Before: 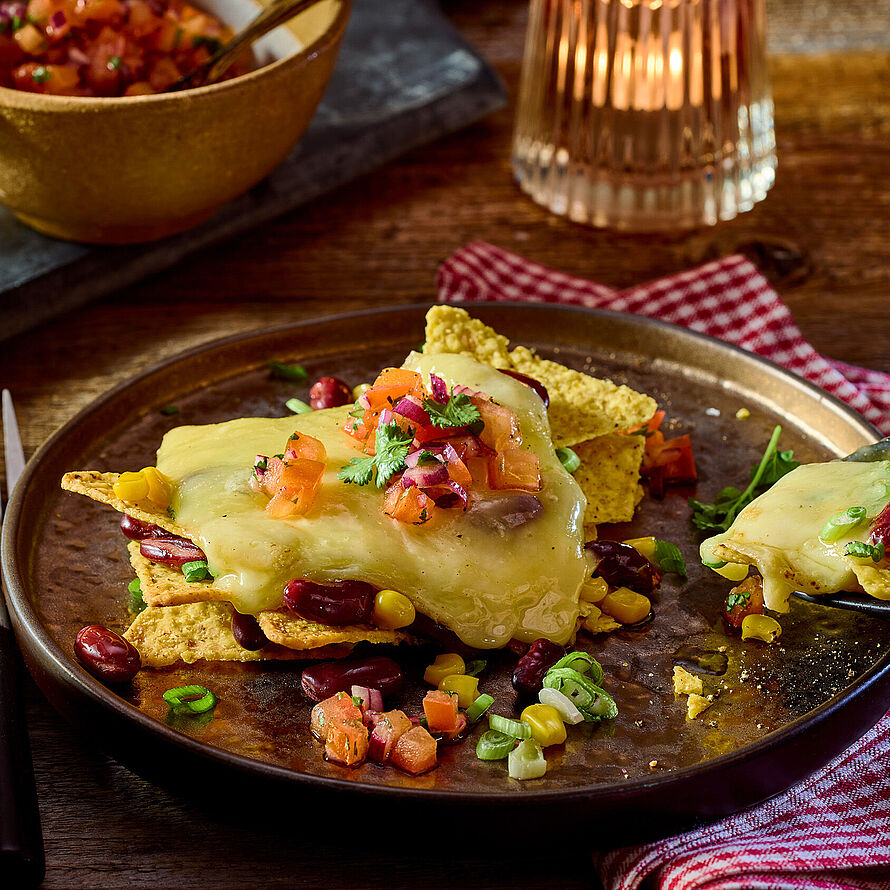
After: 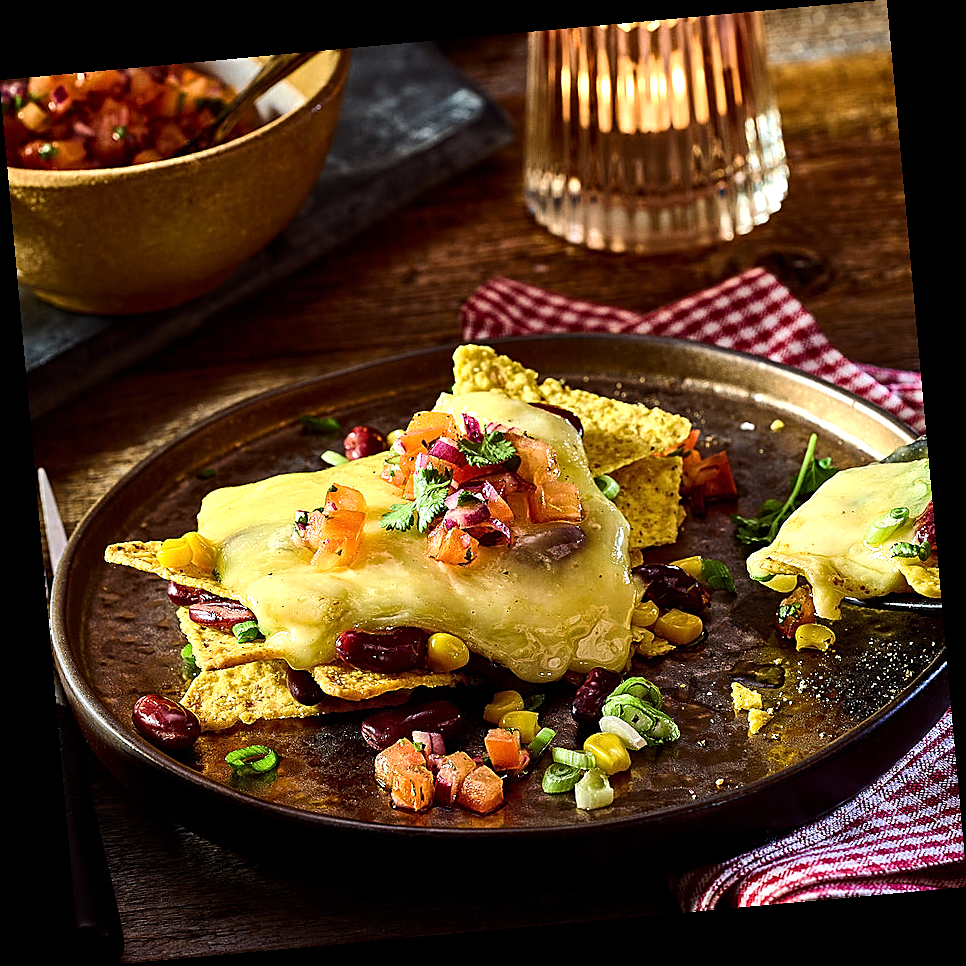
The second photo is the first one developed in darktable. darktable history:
sharpen: on, module defaults
tone equalizer: -8 EV -0.75 EV, -7 EV -0.7 EV, -6 EV -0.6 EV, -5 EV -0.4 EV, -3 EV 0.4 EV, -2 EV 0.6 EV, -1 EV 0.7 EV, +0 EV 0.75 EV, edges refinement/feathering 500, mask exposure compensation -1.57 EV, preserve details no
rotate and perspective: rotation -5.2°, automatic cropping off
